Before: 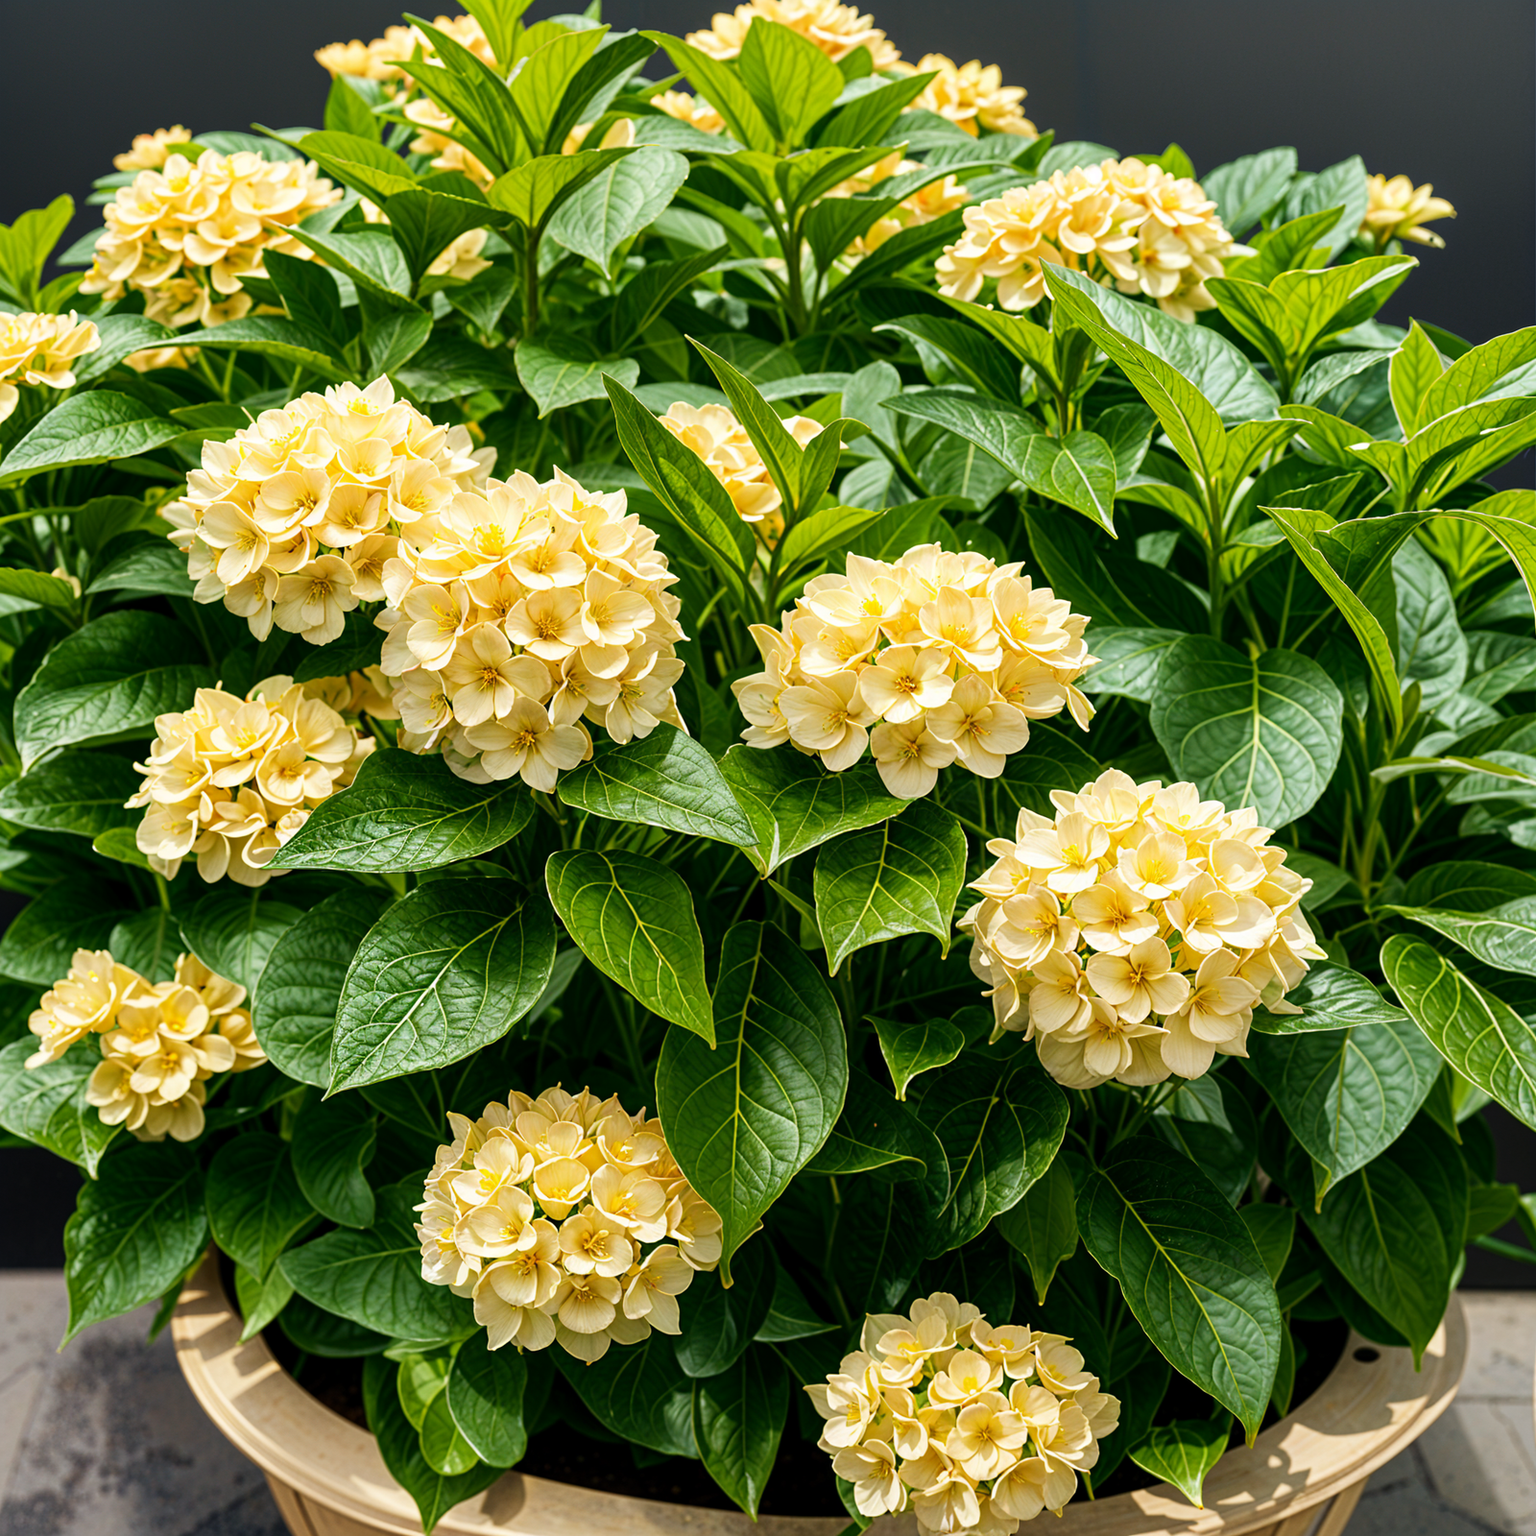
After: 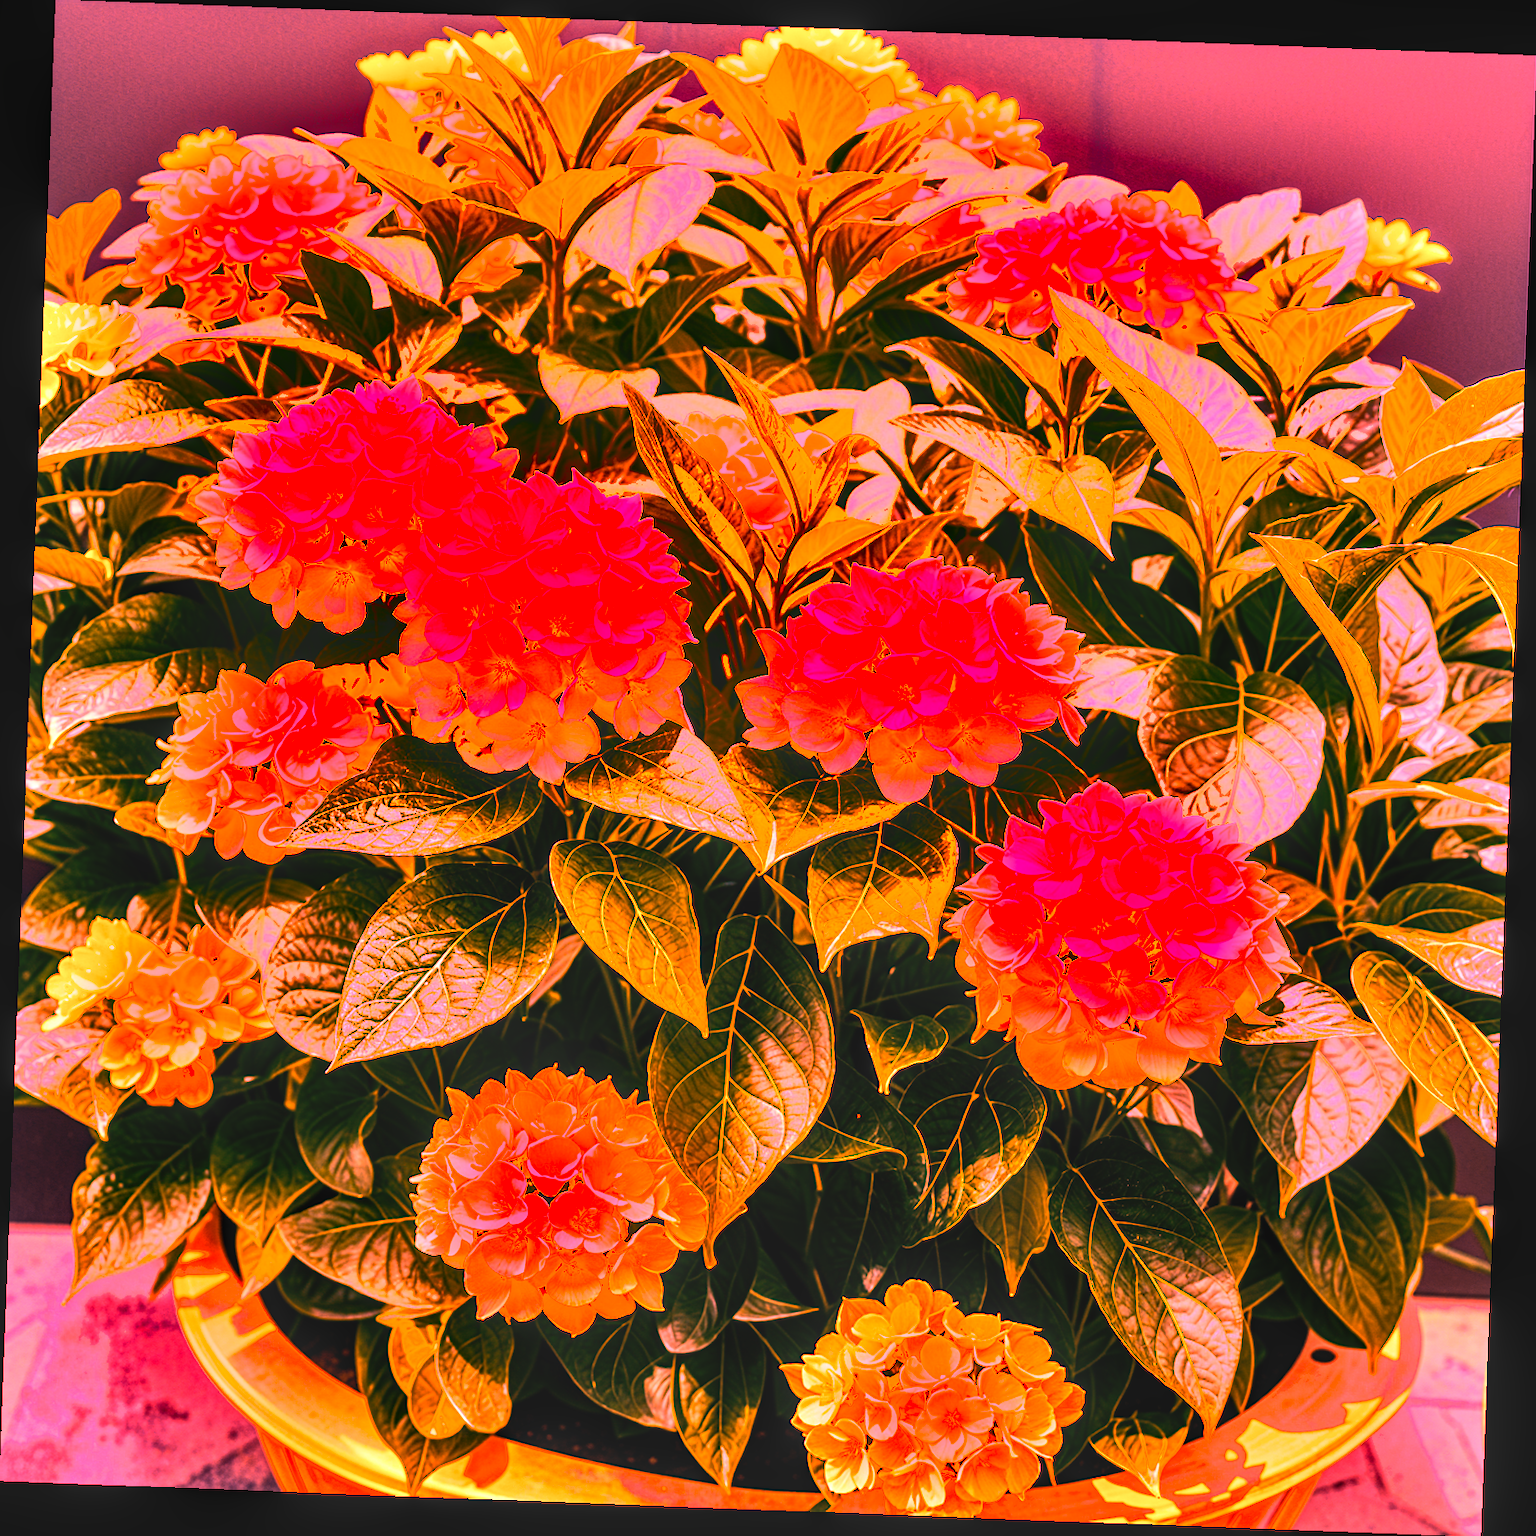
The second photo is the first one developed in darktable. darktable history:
vibrance: on, module defaults
local contrast: on, module defaults
tone equalizer: -8 EV -0.417 EV, -7 EV -0.389 EV, -6 EV -0.333 EV, -5 EV -0.222 EV, -3 EV 0.222 EV, -2 EV 0.333 EV, -1 EV 0.389 EV, +0 EV 0.417 EV, edges refinement/feathering 500, mask exposure compensation -1.57 EV, preserve details no
rotate and perspective: rotation 2.17°, automatic cropping off
shadows and highlights: shadows 20.91, highlights -35.45, soften with gaussian
white balance: red 4.26, blue 1.802
color contrast: green-magenta contrast 0.8, blue-yellow contrast 1.1, unbound 0
color correction: highlights a* -0.137, highlights b* 0.137
